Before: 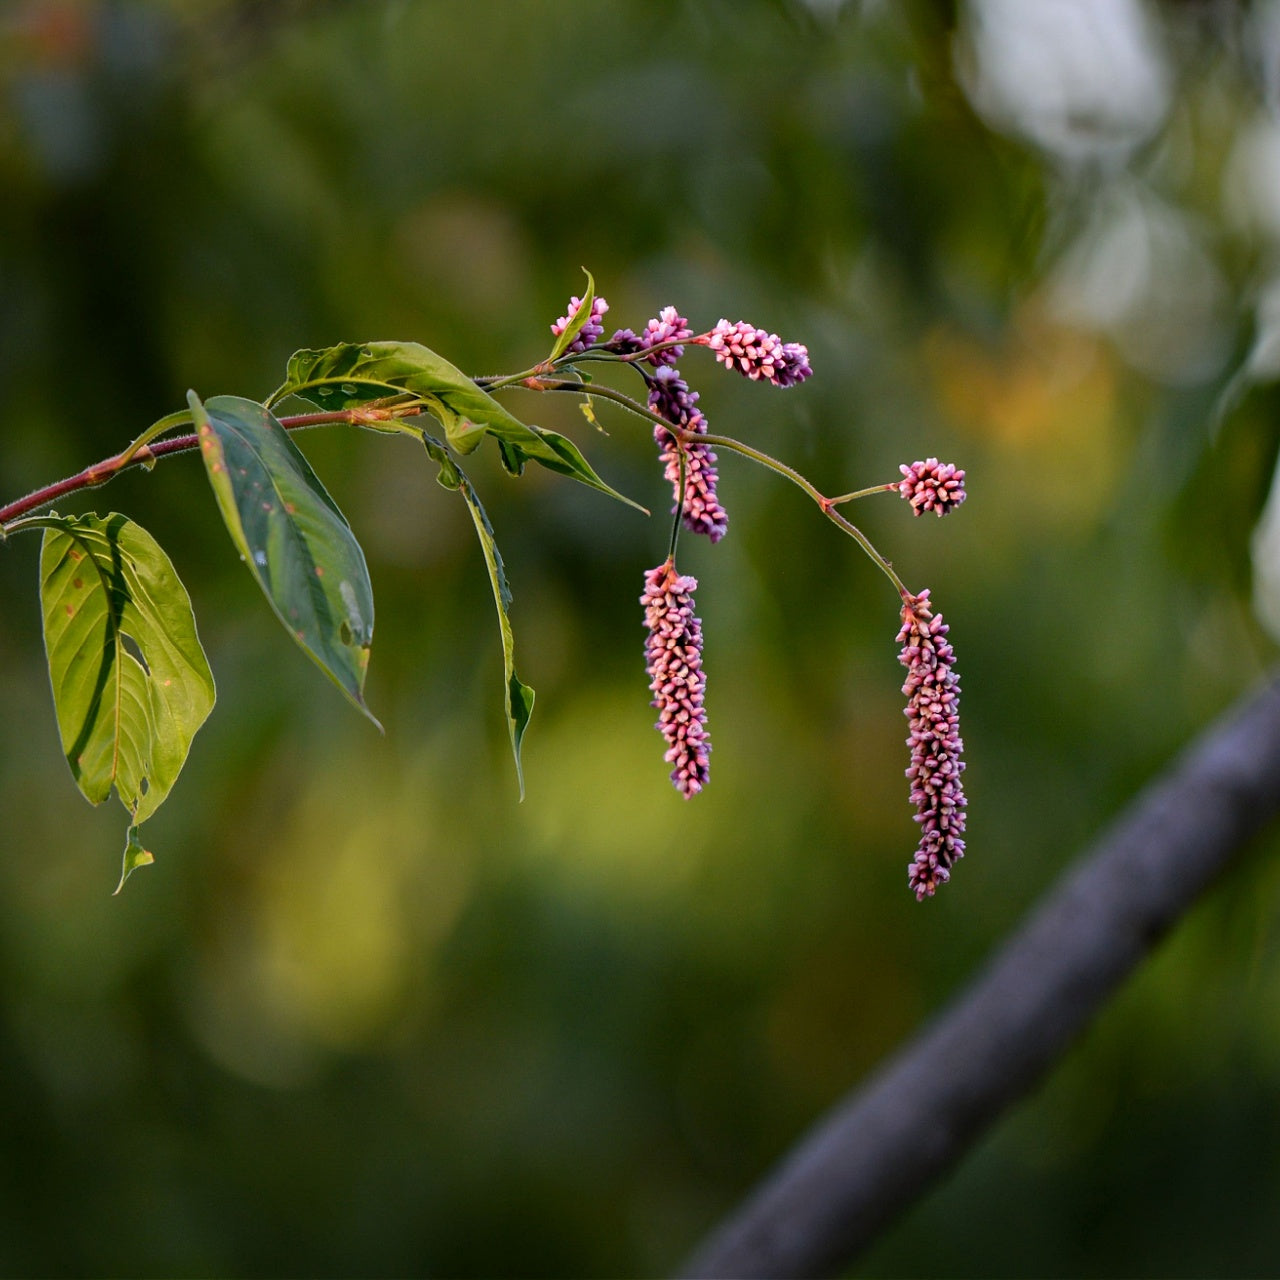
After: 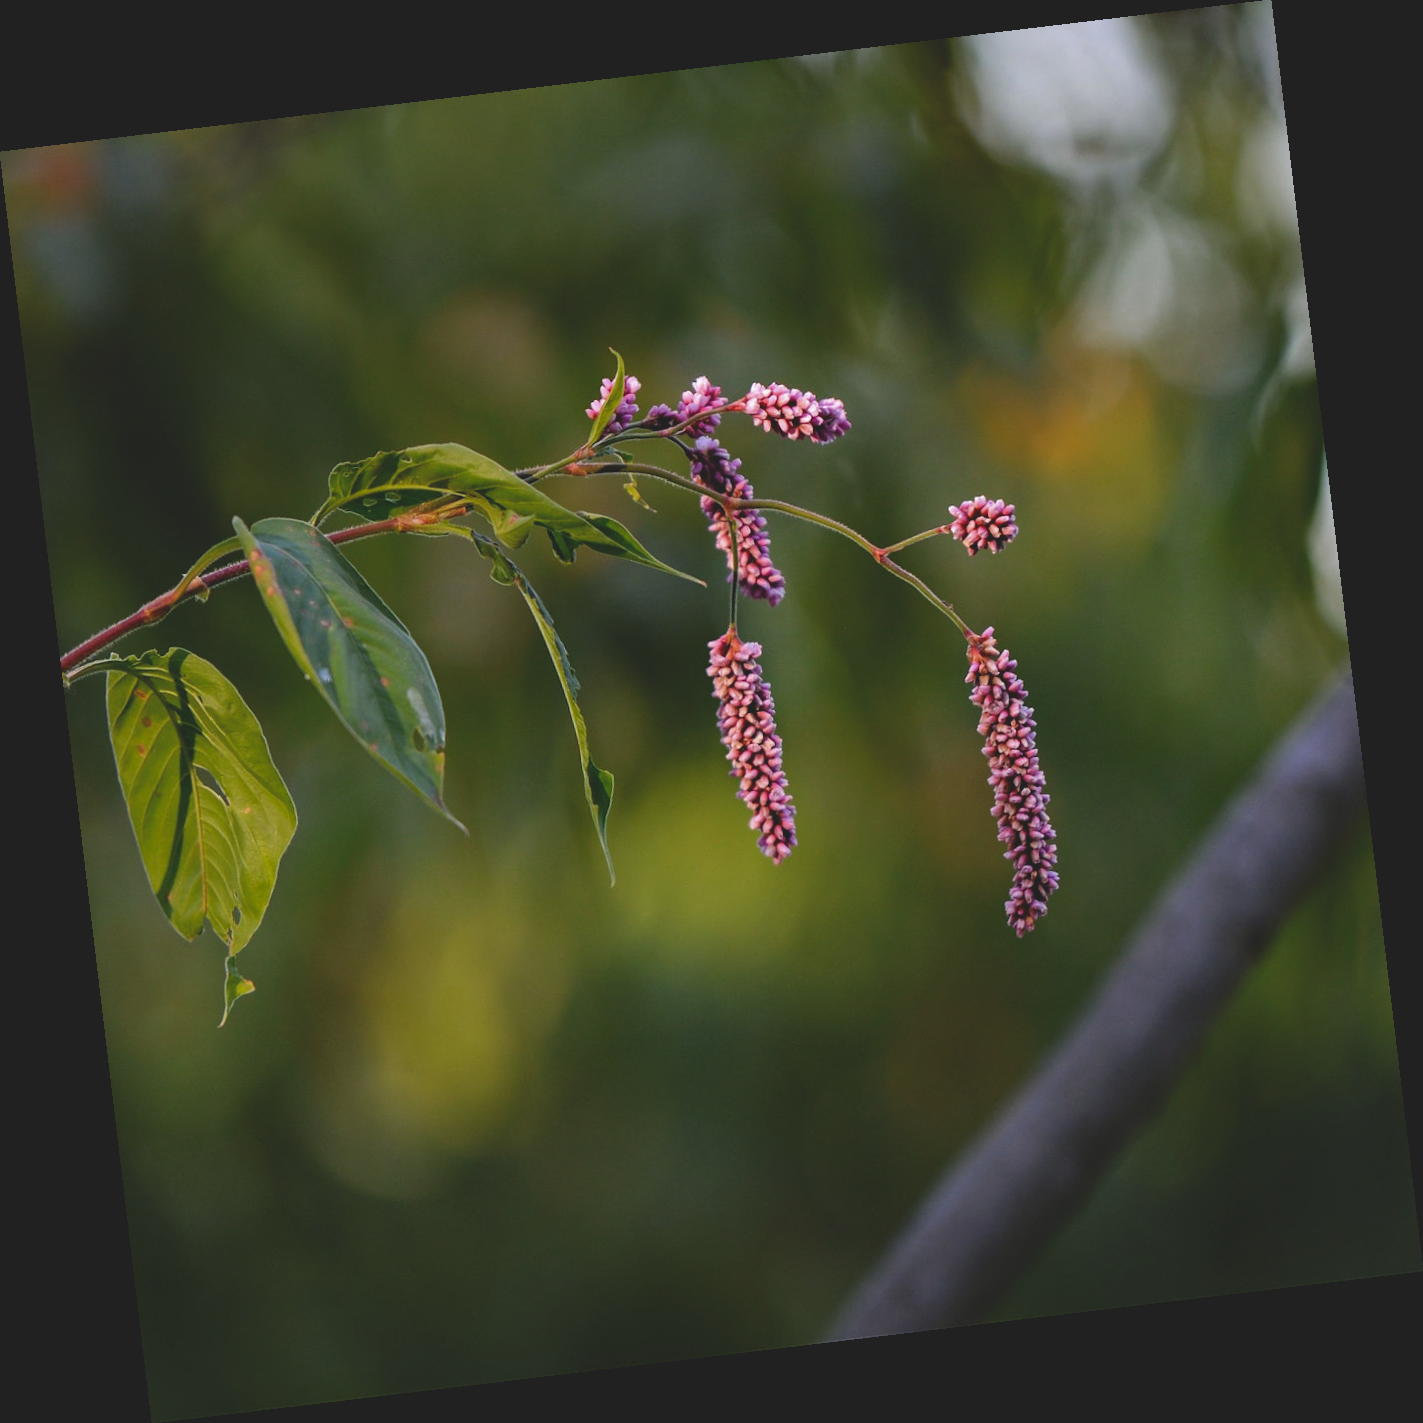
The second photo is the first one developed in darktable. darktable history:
rotate and perspective: rotation -6.83°, automatic cropping off
exposure: black level correction -0.015, compensate highlight preservation false
color zones: curves: ch0 [(0, 0.425) (0.143, 0.422) (0.286, 0.42) (0.429, 0.419) (0.571, 0.419) (0.714, 0.42) (0.857, 0.422) (1, 0.425)]
